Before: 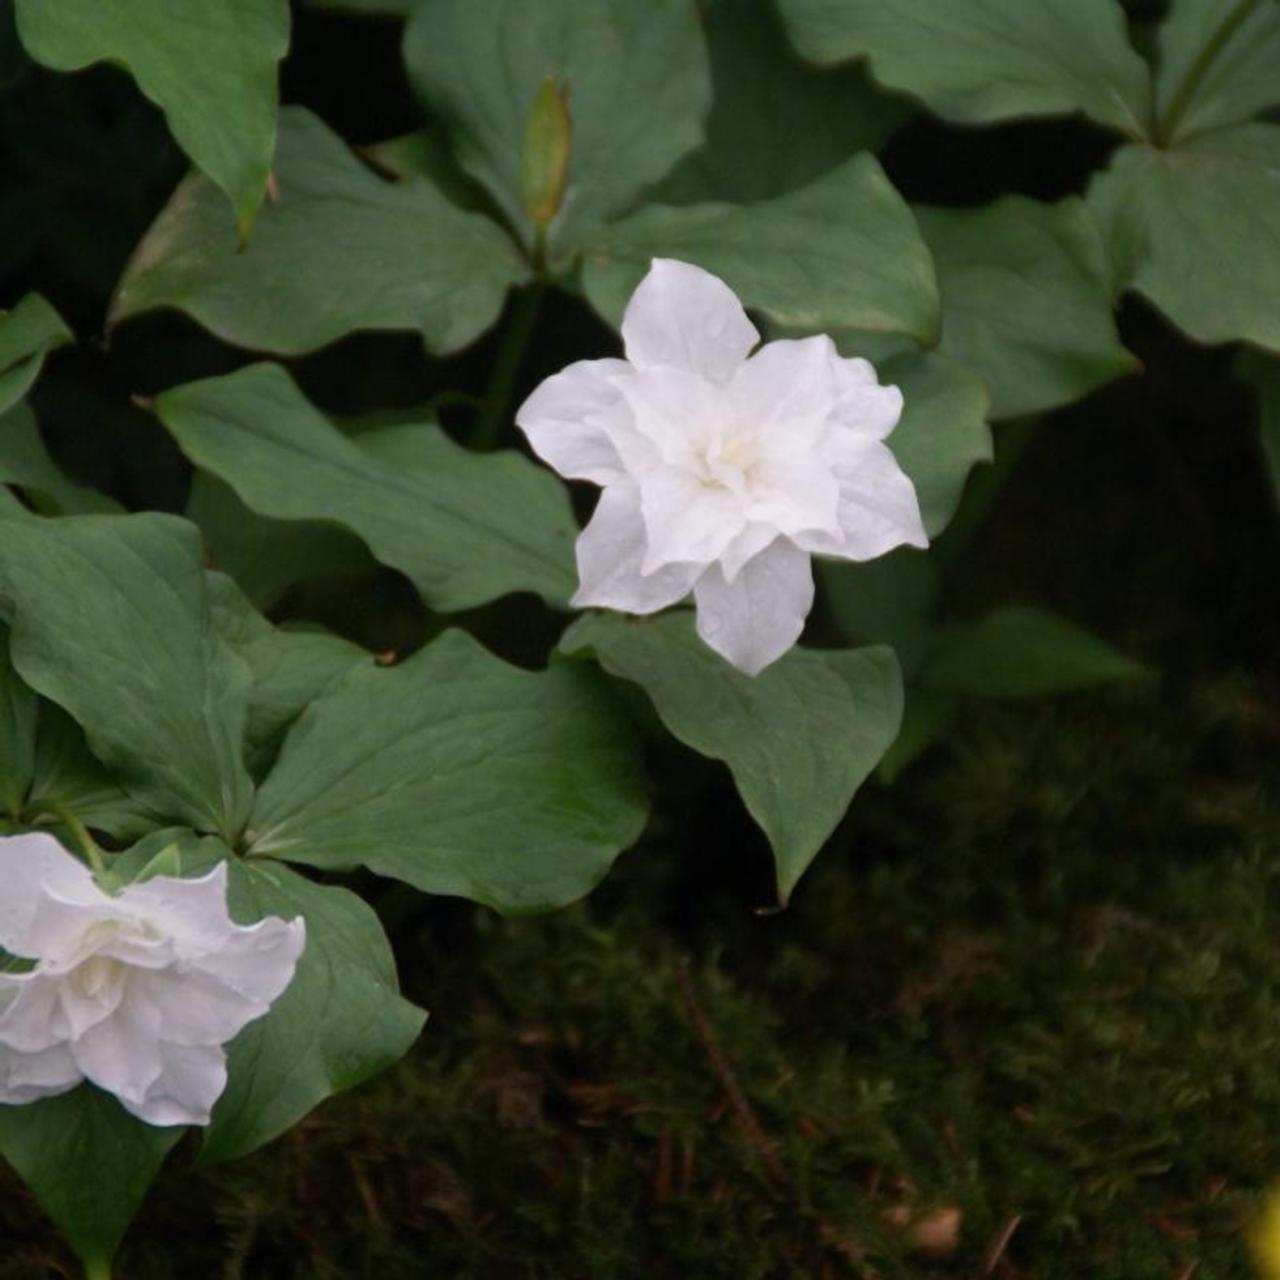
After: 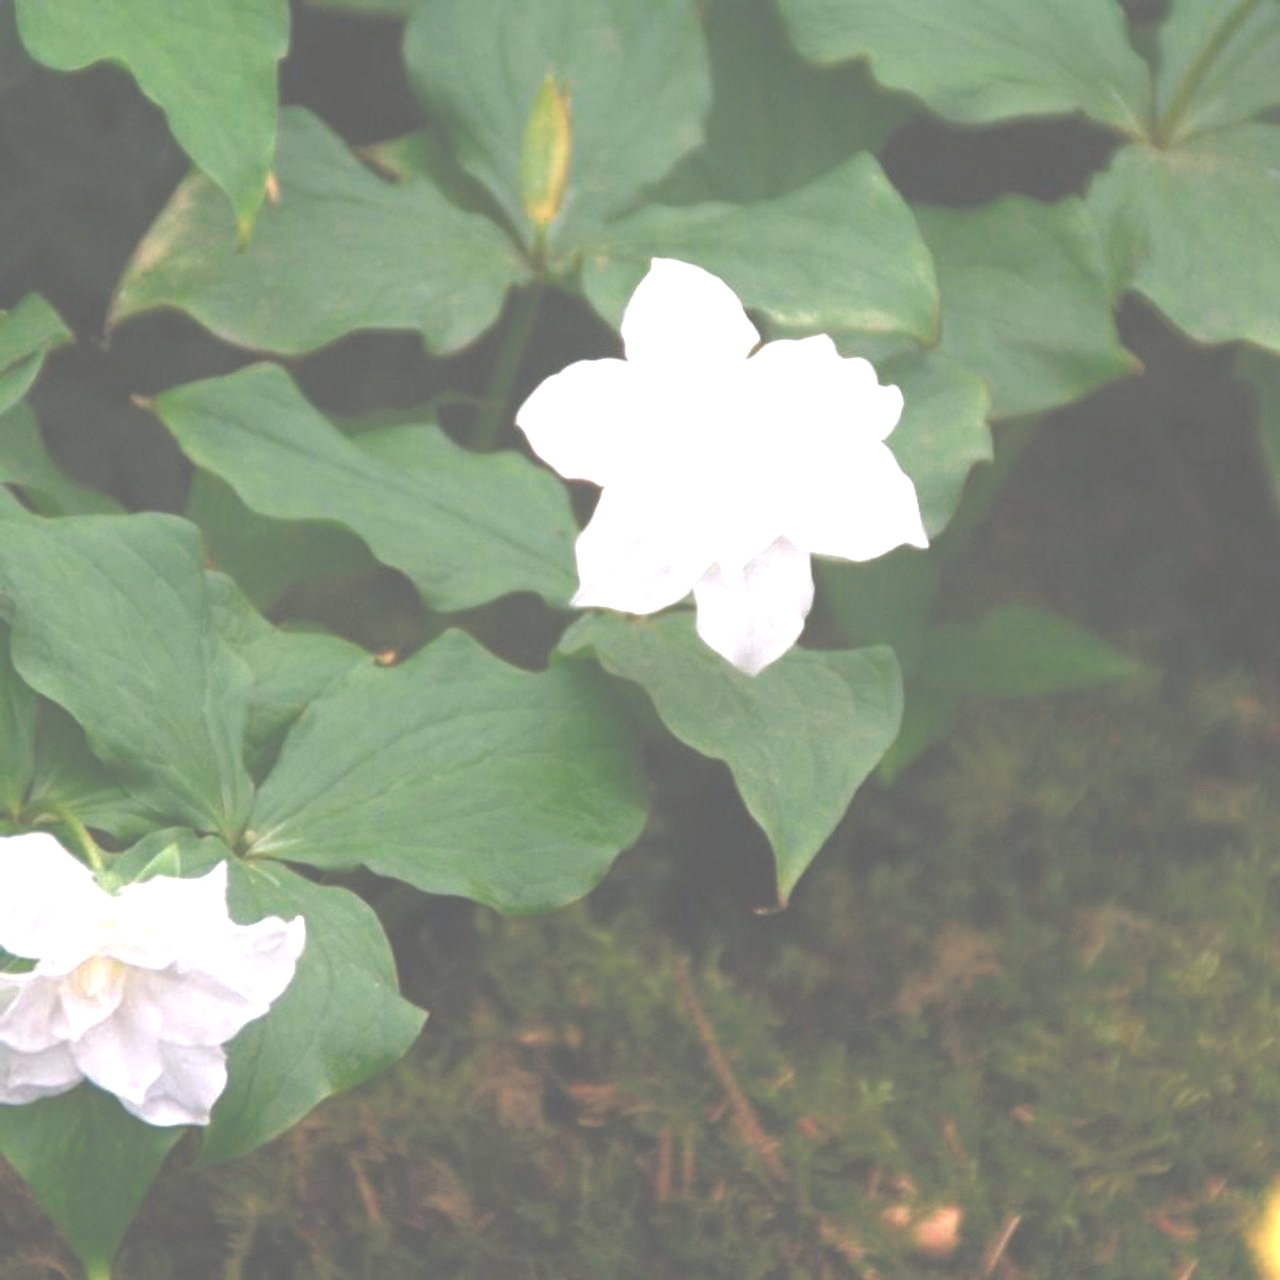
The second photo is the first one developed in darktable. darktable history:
exposure: black level correction -0.023, exposure 1.394 EV, compensate highlight preservation false
color zones: curves: ch0 [(0.018, 0.548) (0.197, 0.654) (0.425, 0.447) (0.605, 0.658) (0.732, 0.579)]; ch1 [(0.105, 0.531) (0.224, 0.531) (0.386, 0.39) (0.618, 0.456) (0.732, 0.456) (0.956, 0.421)]; ch2 [(0.039, 0.583) (0.215, 0.465) (0.399, 0.544) (0.465, 0.548) (0.614, 0.447) (0.724, 0.43) (0.882, 0.623) (0.956, 0.632)]
tone curve: curves: ch0 [(0, 0) (0.003, 0.019) (0.011, 0.019) (0.025, 0.023) (0.044, 0.032) (0.069, 0.046) (0.1, 0.073) (0.136, 0.129) (0.177, 0.207) (0.224, 0.295) (0.277, 0.394) (0.335, 0.48) (0.399, 0.524) (0.468, 0.575) (0.543, 0.628) (0.623, 0.684) (0.709, 0.739) (0.801, 0.808) (0.898, 0.9) (1, 1)], color space Lab, linked channels, preserve colors none
